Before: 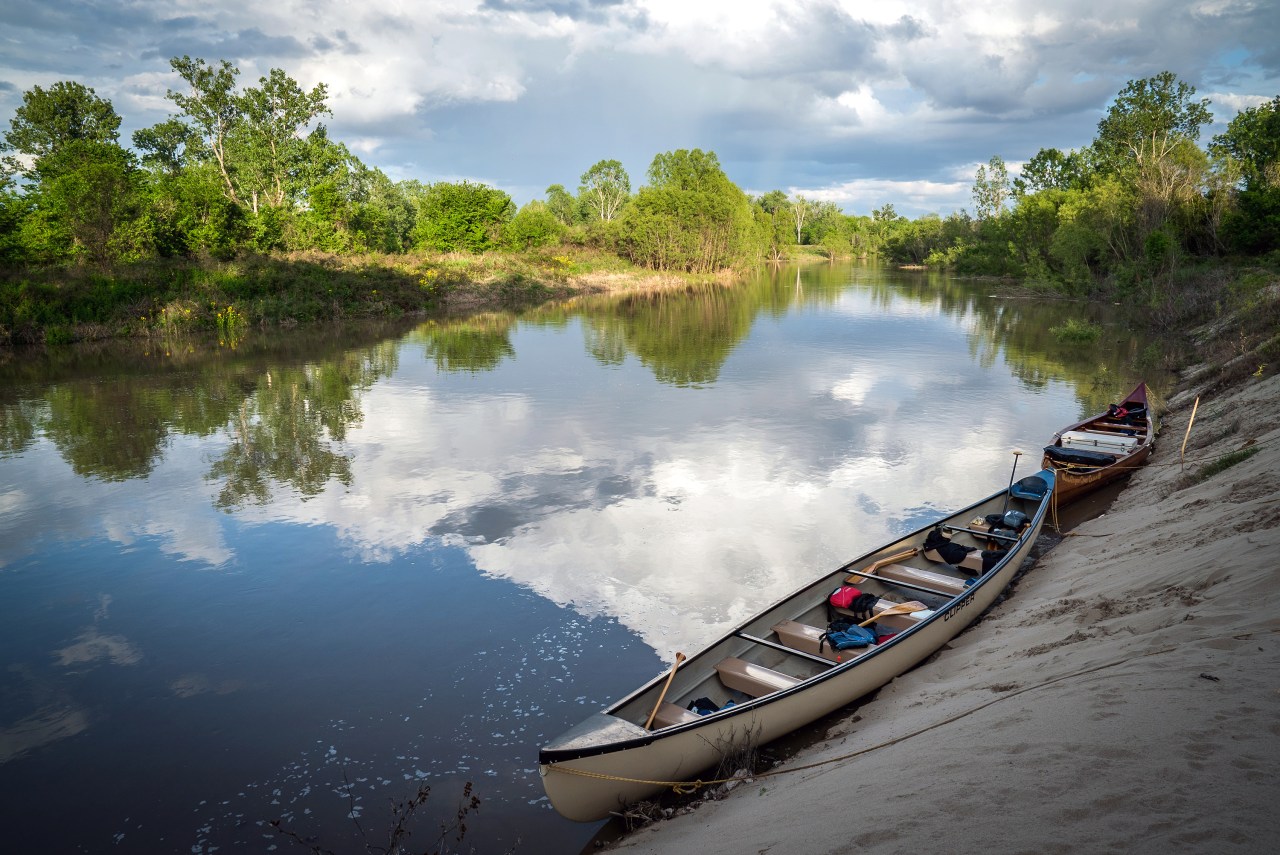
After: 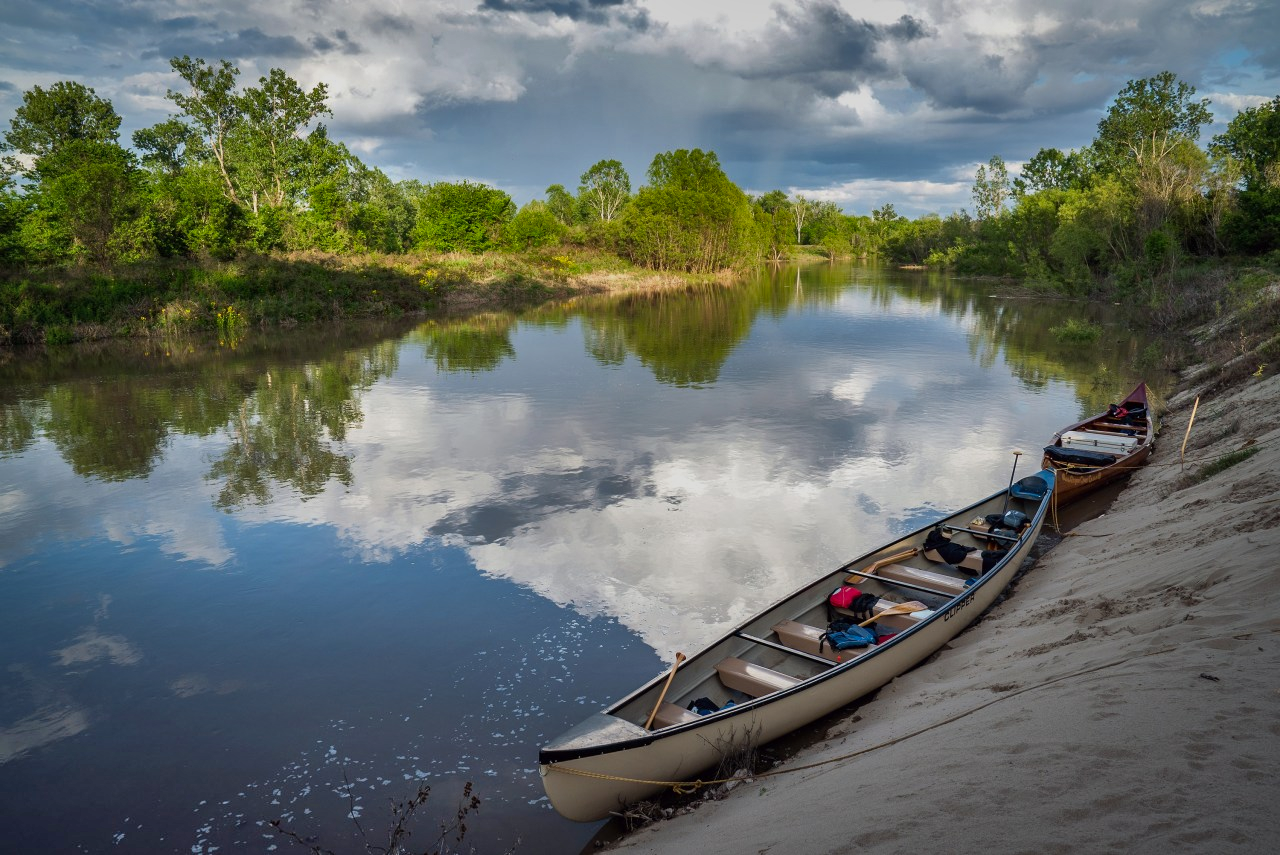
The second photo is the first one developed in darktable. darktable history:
shadows and highlights: shadows 78.87, white point adjustment -9.22, highlights -61.44, soften with gaussian
